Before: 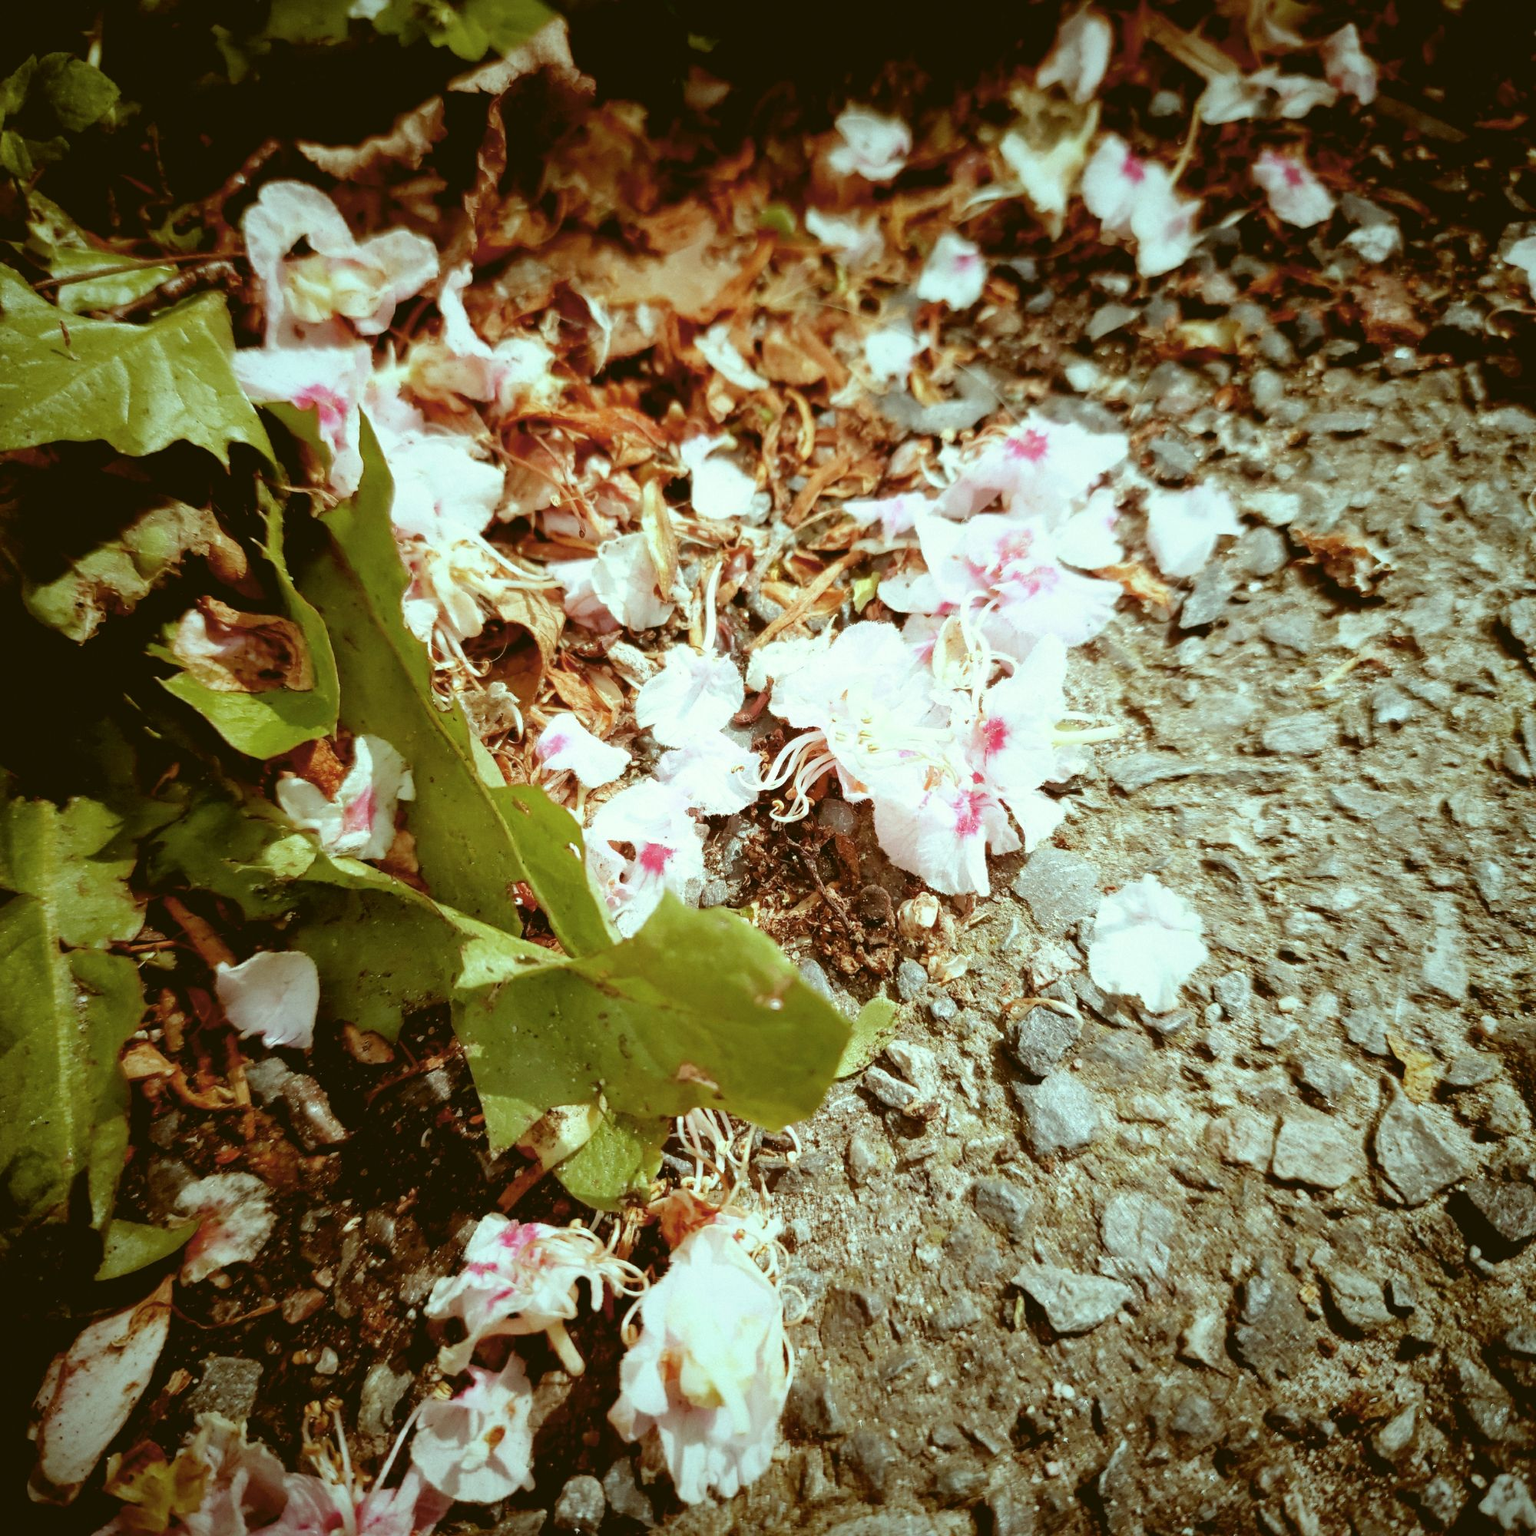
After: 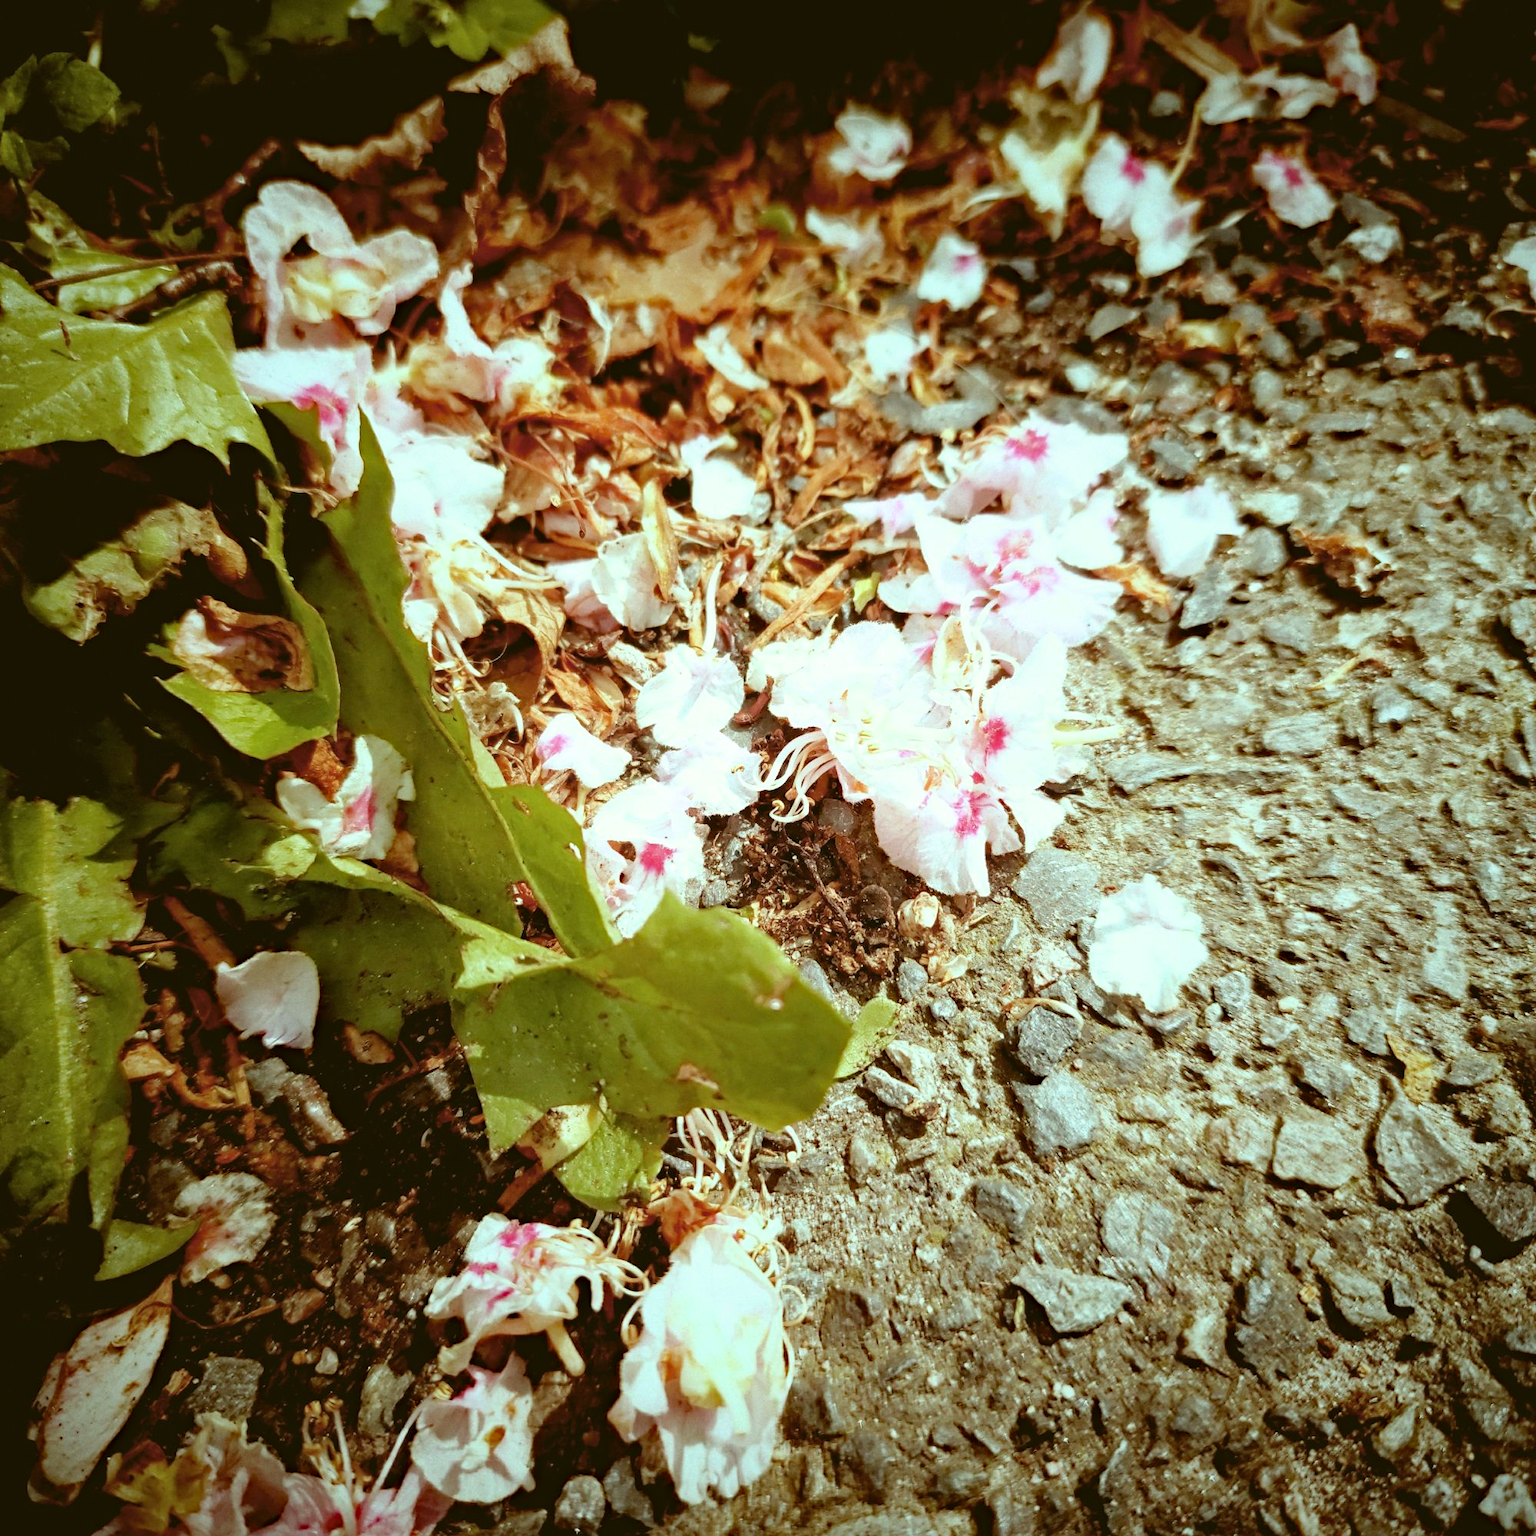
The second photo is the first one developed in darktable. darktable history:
haze removal: strength 0.278, distance 0.247, compatibility mode true, adaptive false
tone curve: curves: ch0 [(0, 0) (0.003, 0.003) (0.011, 0.012) (0.025, 0.026) (0.044, 0.047) (0.069, 0.073) (0.1, 0.105) (0.136, 0.143) (0.177, 0.187) (0.224, 0.237) (0.277, 0.293) (0.335, 0.354) (0.399, 0.422) (0.468, 0.495) (0.543, 0.574) (0.623, 0.659) (0.709, 0.749) (0.801, 0.846) (0.898, 0.932) (1, 1)], color space Lab, independent channels, preserve colors none
